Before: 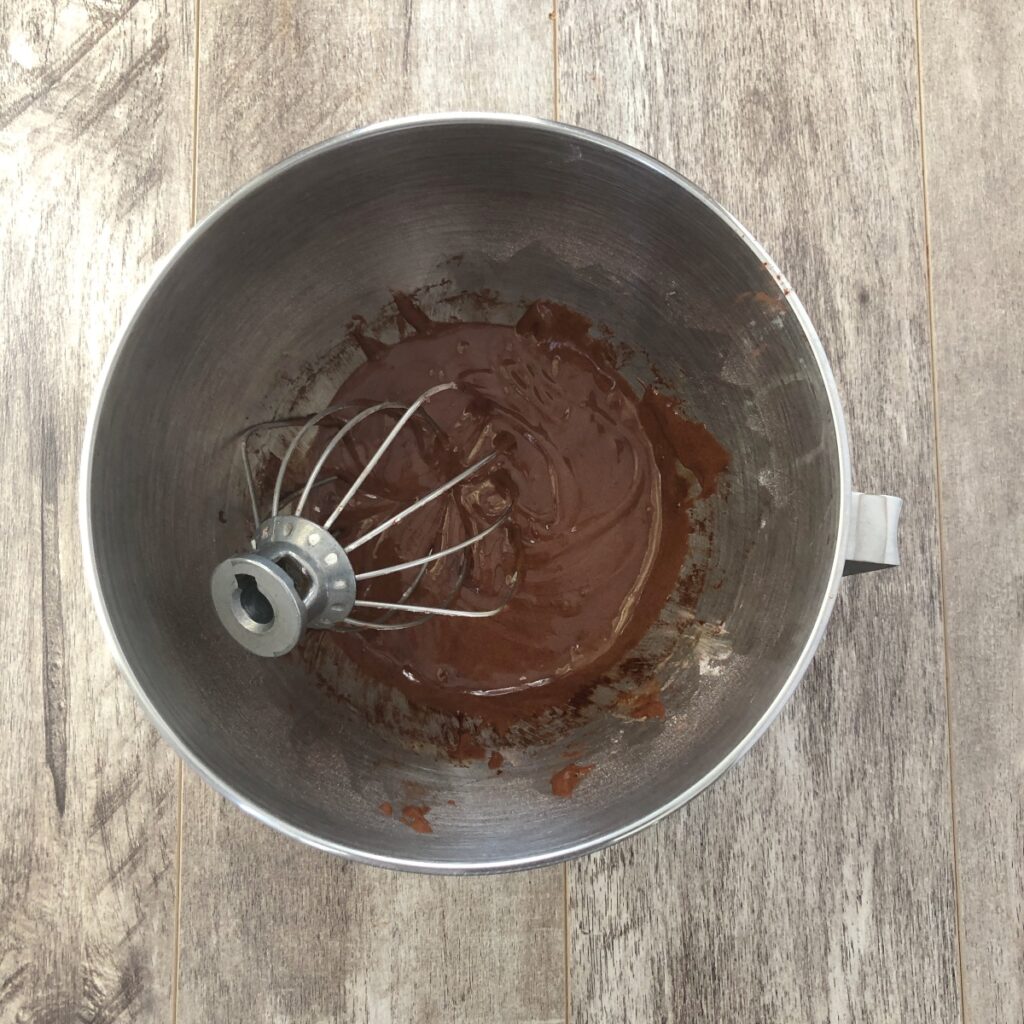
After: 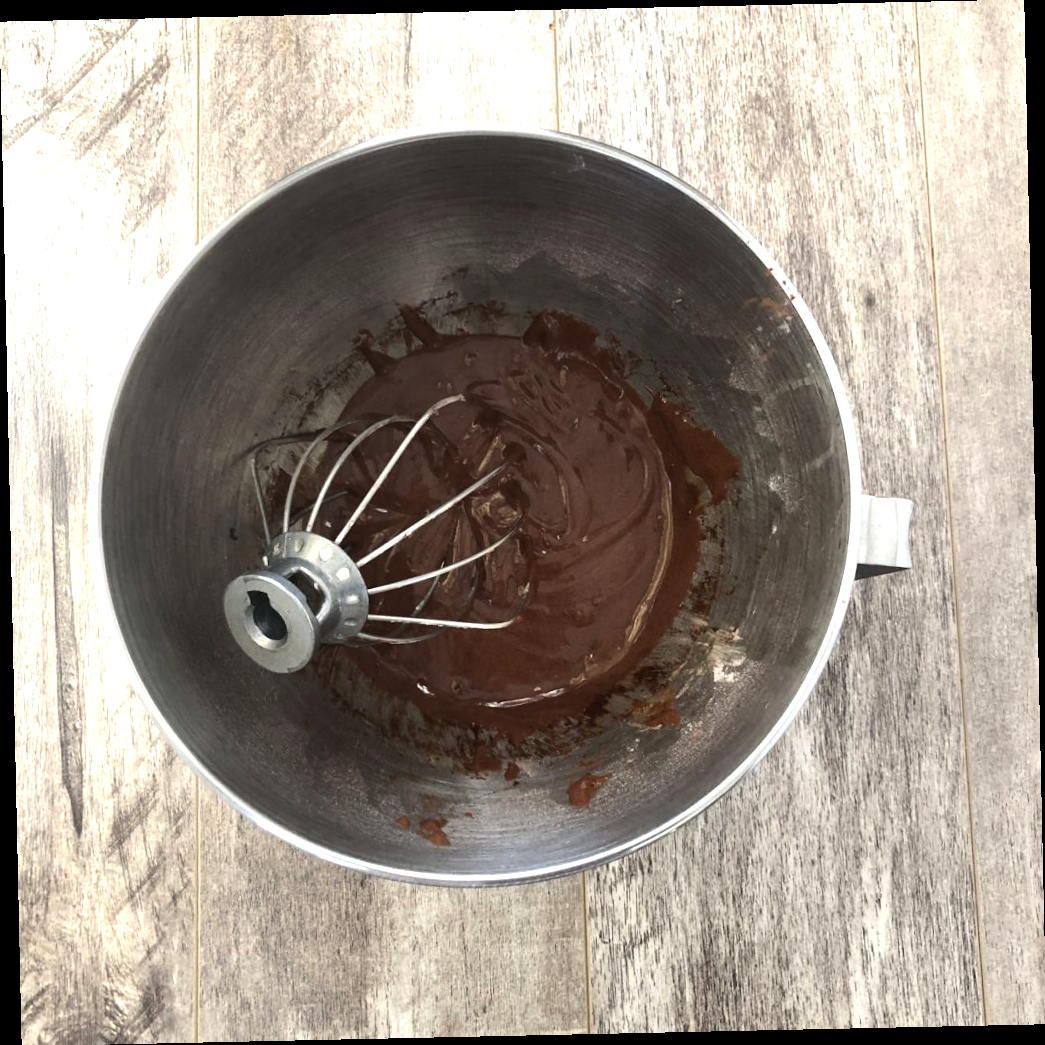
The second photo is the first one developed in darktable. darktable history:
rotate and perspective: rotation -1.24°, automatic cropping off
tone equalizer: -8 EV -0.75 EV, -7 EV -0.7 EV, -6 EV -0.6 EV, -5 EV -0.4 EV, -3 EV 0.4 EV, -2 EV 0.6 EV, -1 EV 0.7 EV, +0 EV 0.75 EV, edges refinement/feathering 500, mask exposure compensation -1.57 EV, preserve details no
